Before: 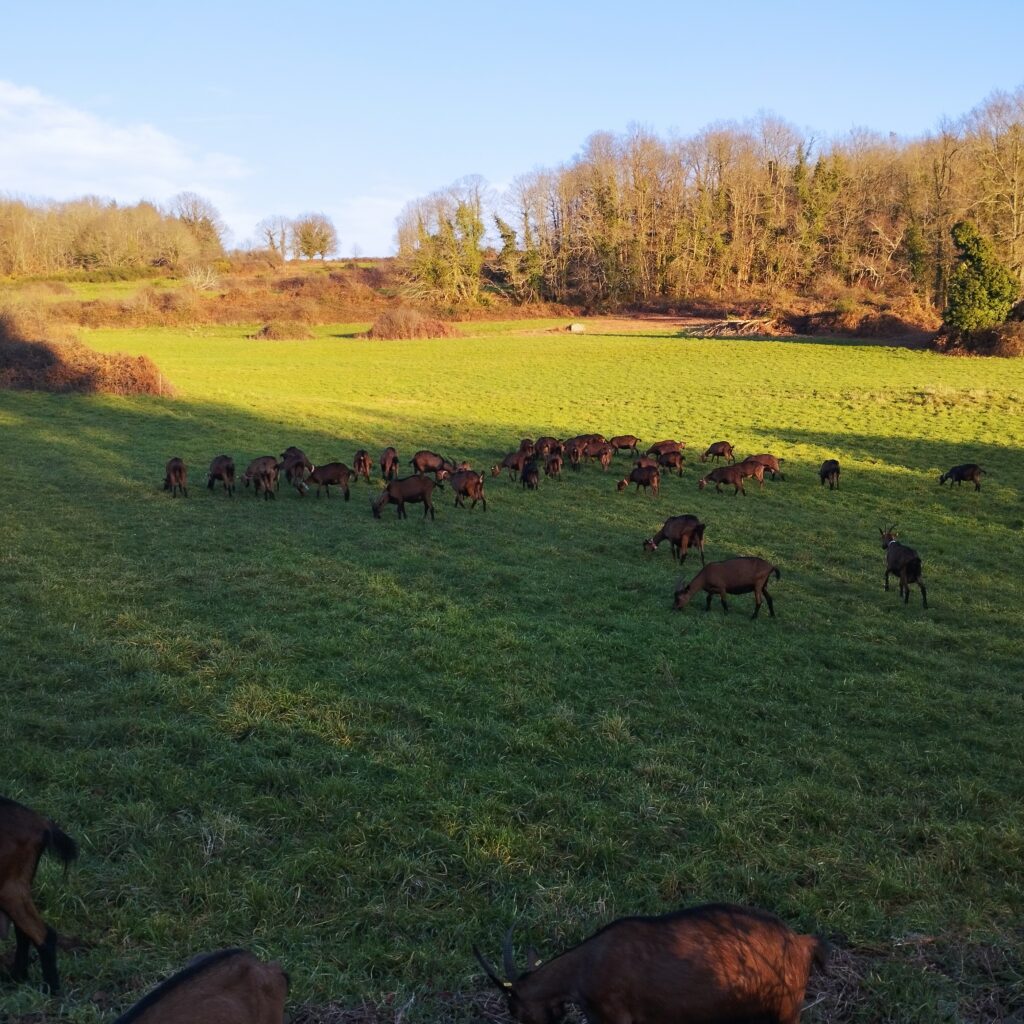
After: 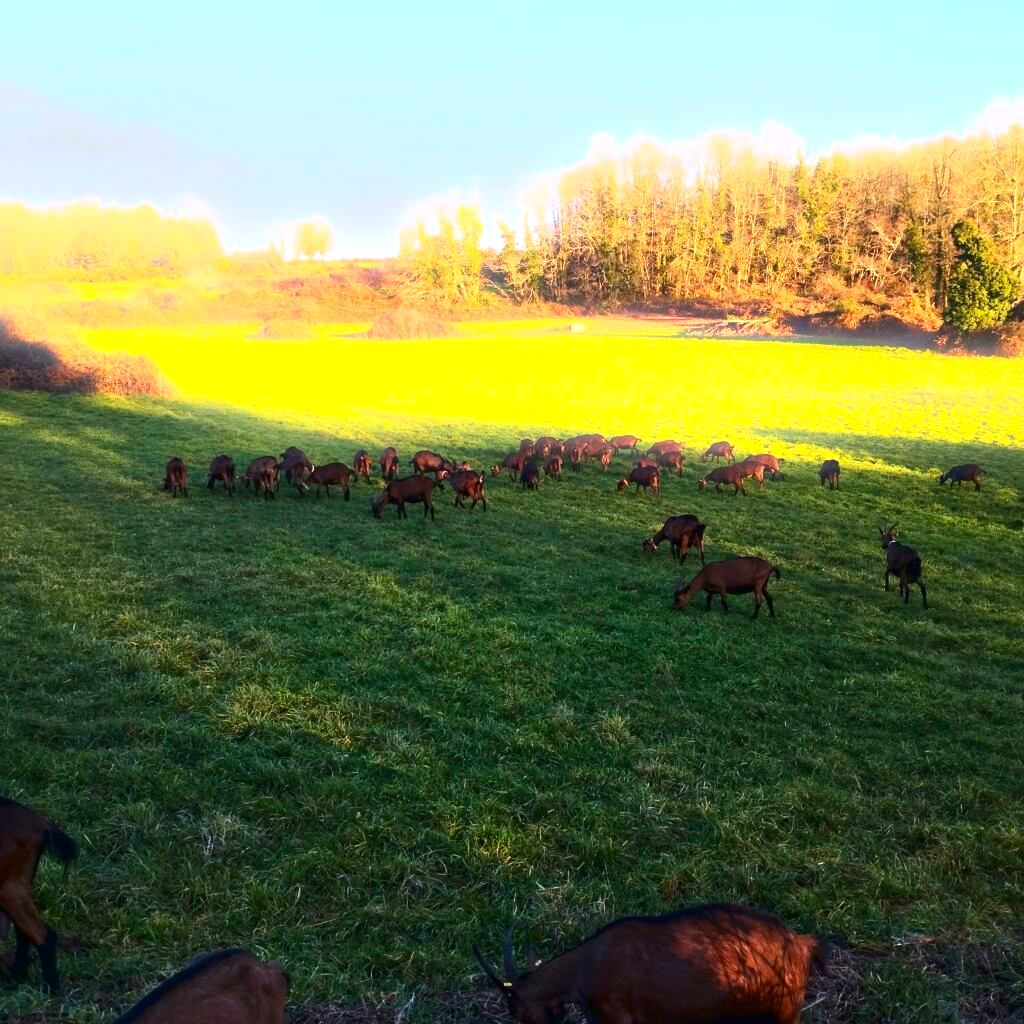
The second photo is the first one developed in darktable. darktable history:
bloom: size 5%, threshold 95%, strength 15%
contrast brightness saturation: contrast 0.19, brightness -0.11, saturation 0.21
exposure: exposure 1 EV, compensate highlight preservation false
